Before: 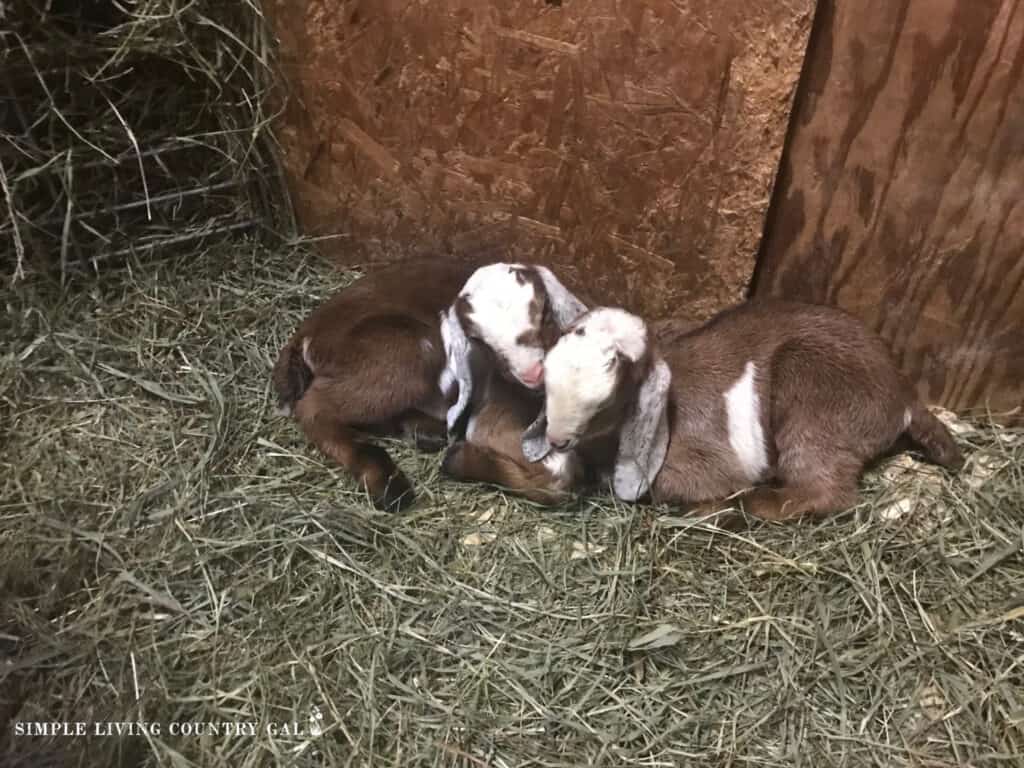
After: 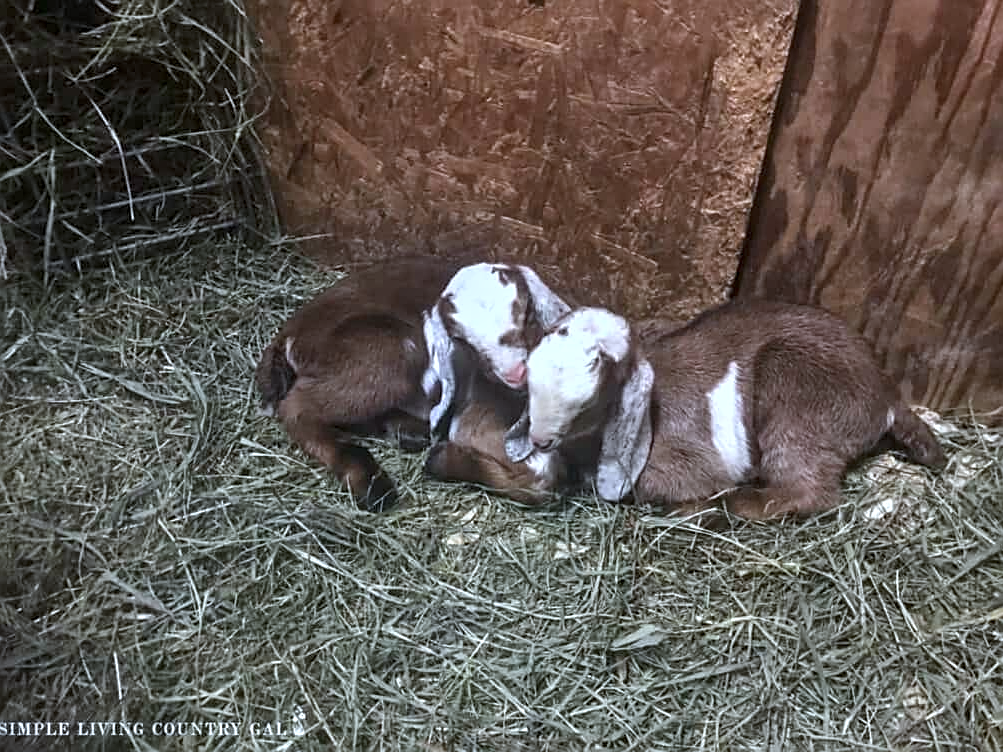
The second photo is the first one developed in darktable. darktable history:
local contrast: on, module defaults
crop: left 1.743%, right 0.268%, bottom 2.011%
color calibration: illuminant as shot in camera, x 0.378, y 0.381, temperature 4093.13 K, saturation algorithm version 1 (2020)
sharpen: on, module defaults
